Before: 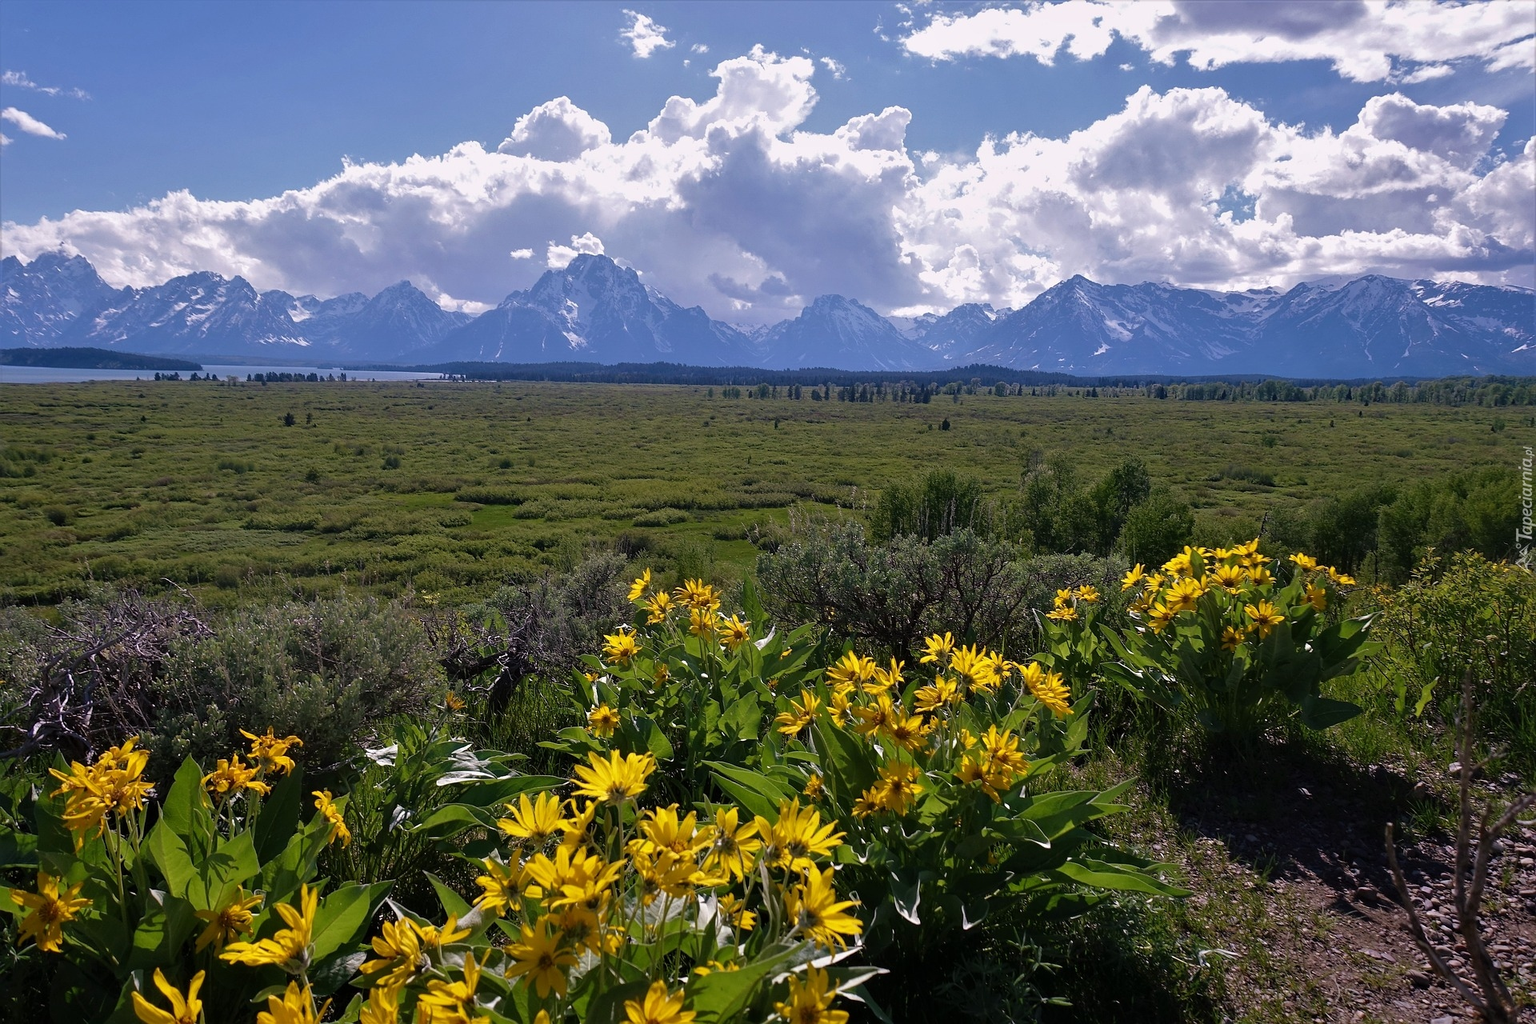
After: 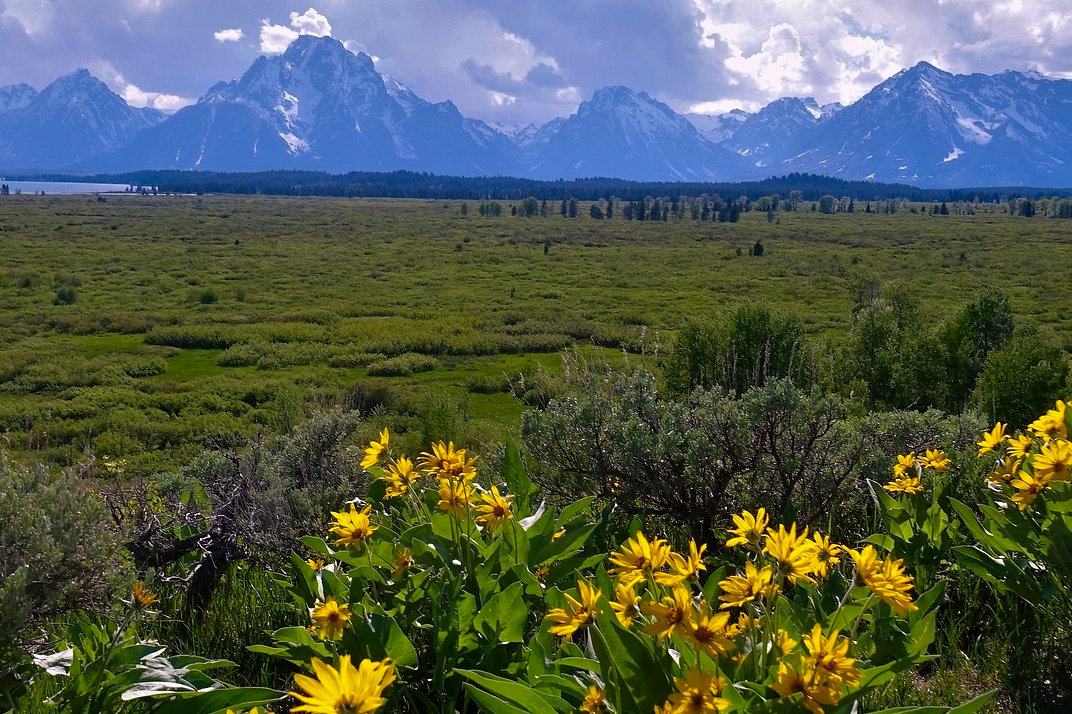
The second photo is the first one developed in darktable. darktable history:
crop and rotate: left 22.13%, top 22.054%, right 22.026%, bottom 22.102%
contrast brightness saturation: contrast 0.09, saturation 0.28
